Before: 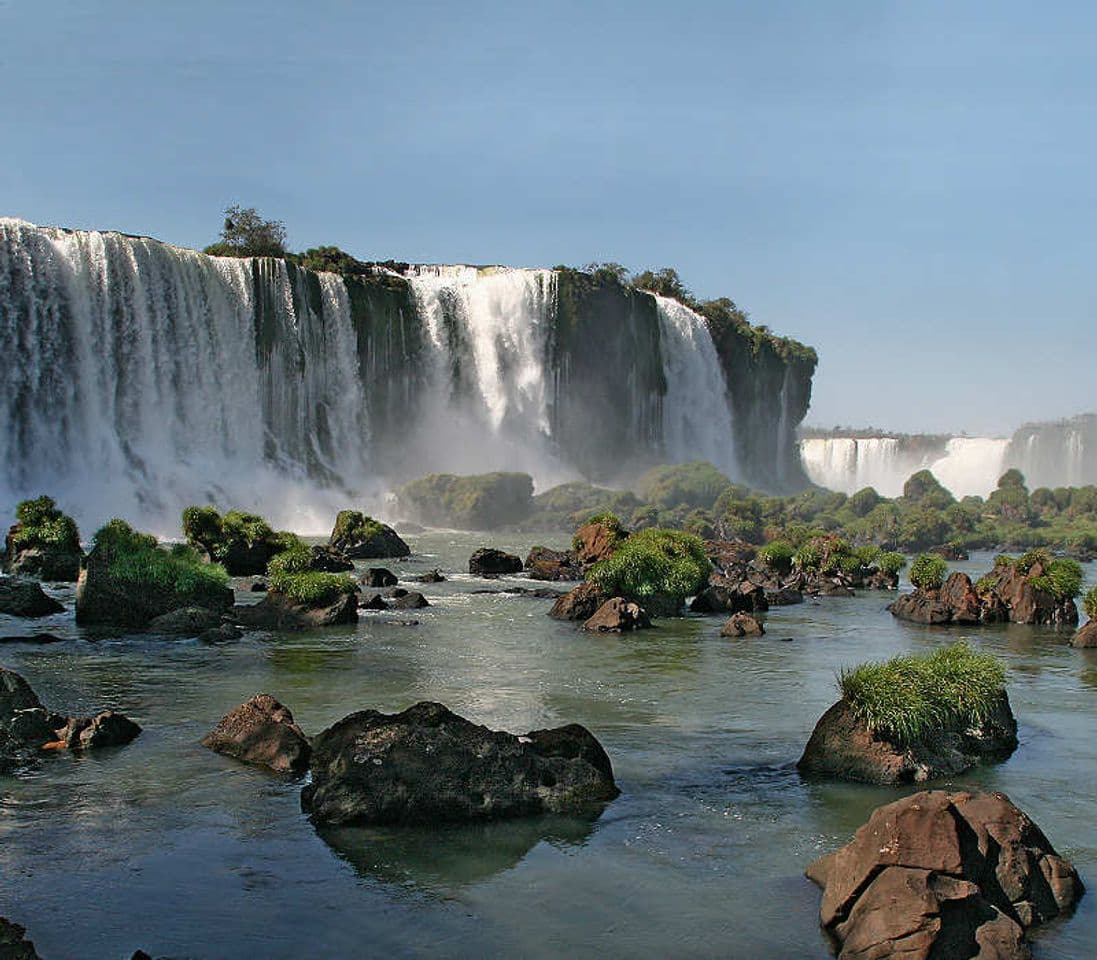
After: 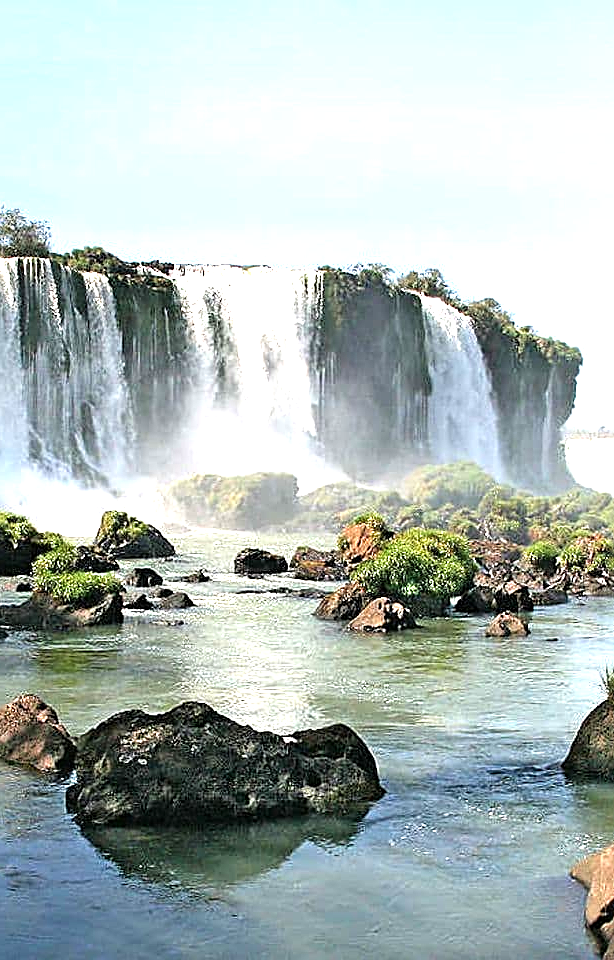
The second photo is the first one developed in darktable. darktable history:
crop: left 21.455%, right 22.484%
sharpen: on, module defaults
tone equalizer: -8 EV -0.736 EV, -7 EV -0.737 EV, -6 EV -0.616 EV, -5 EV -0.411 EV, -3 EV 0.378 EV, -2 EV 0.6 EV, -1 EV 0.696 EV, +0 EV 0.722 EV
exposure: exposure 1.09 EV, compensate highlight preservation false
